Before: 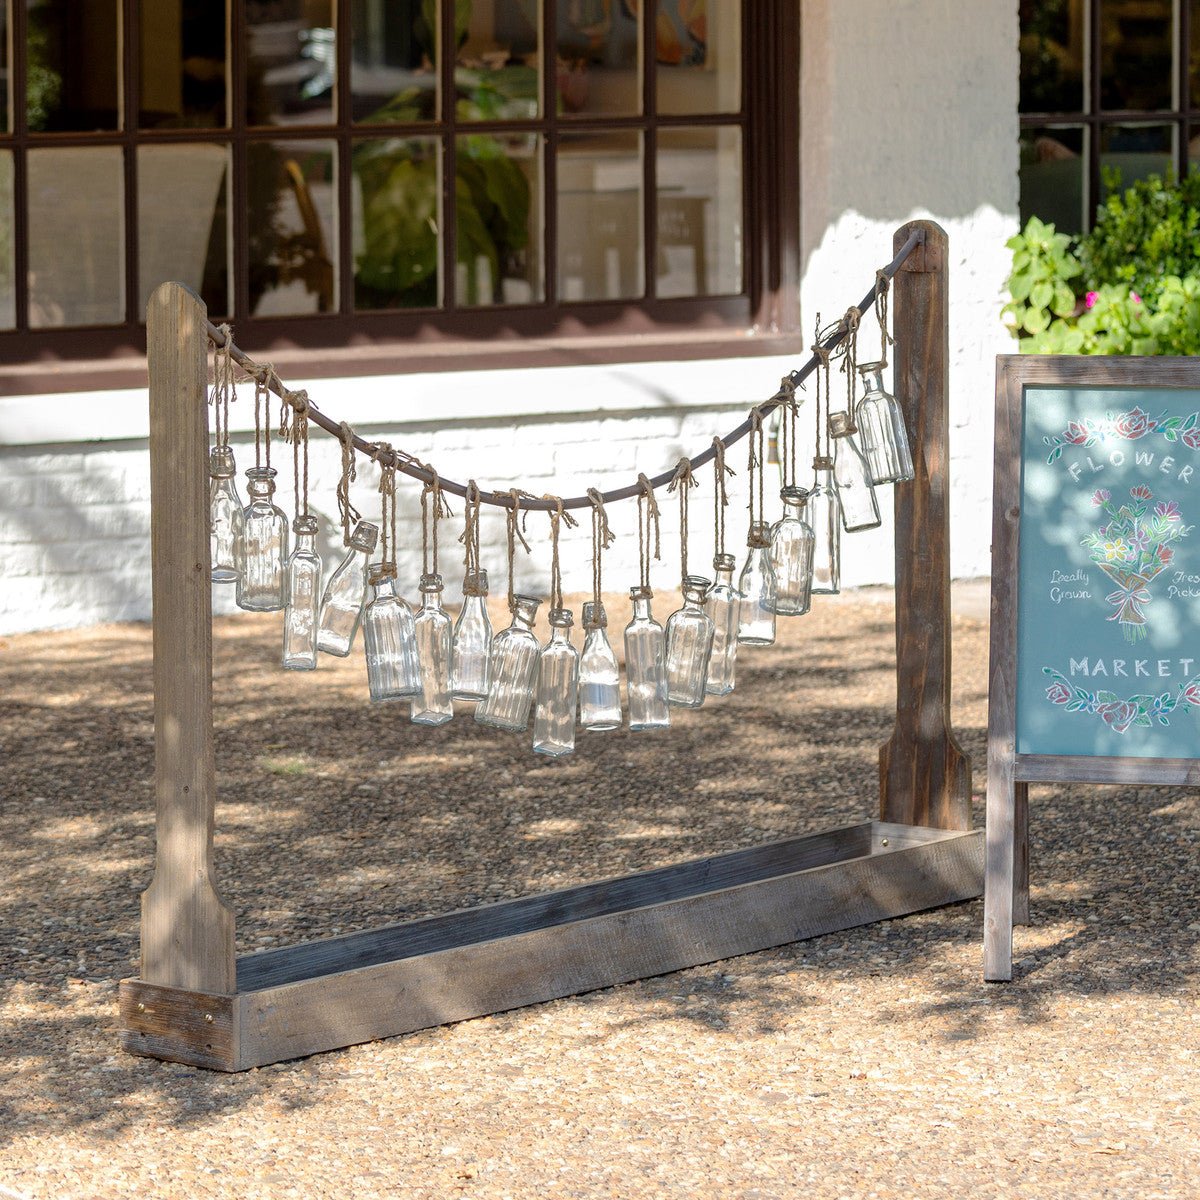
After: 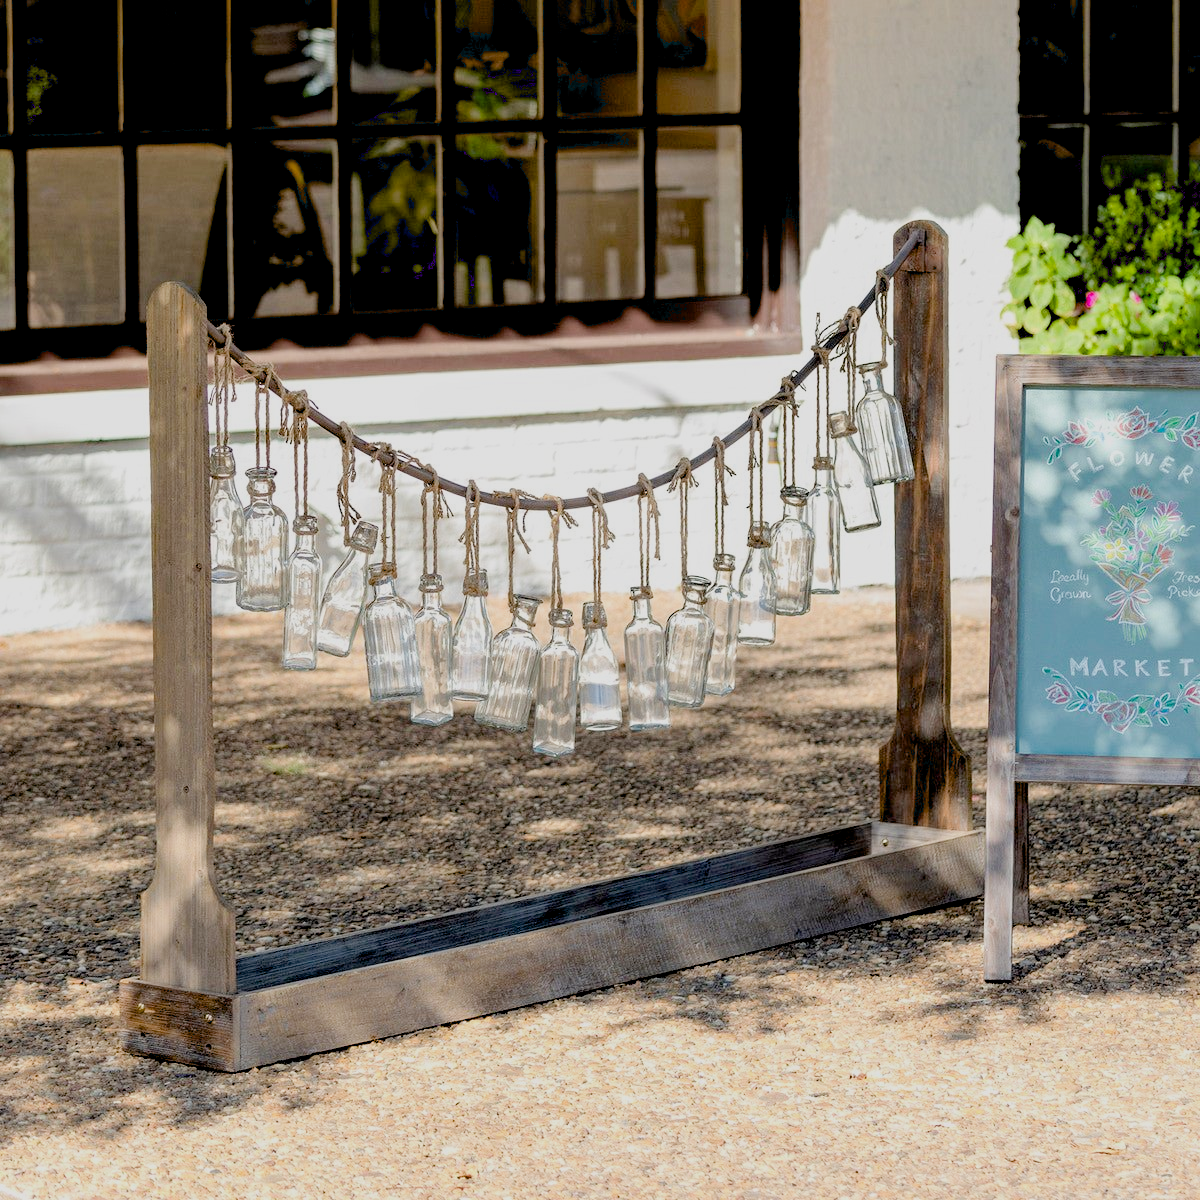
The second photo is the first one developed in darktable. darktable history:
exposure: black level correction 0.031, exposure 0.322 EV, compensate highlight preservation false
filmic rgb: black relative exposure -7.65 EV, white relative exposure 4.56 EV, hardness 3.61
